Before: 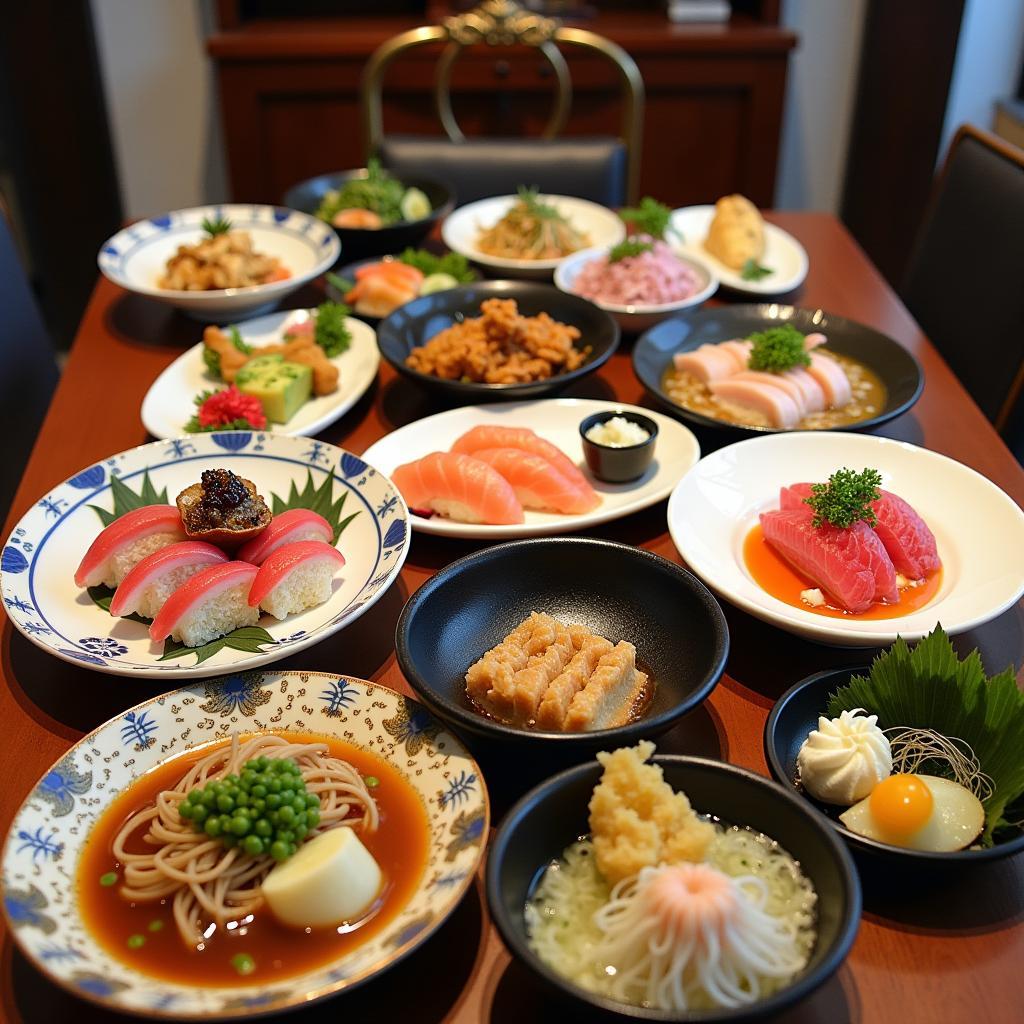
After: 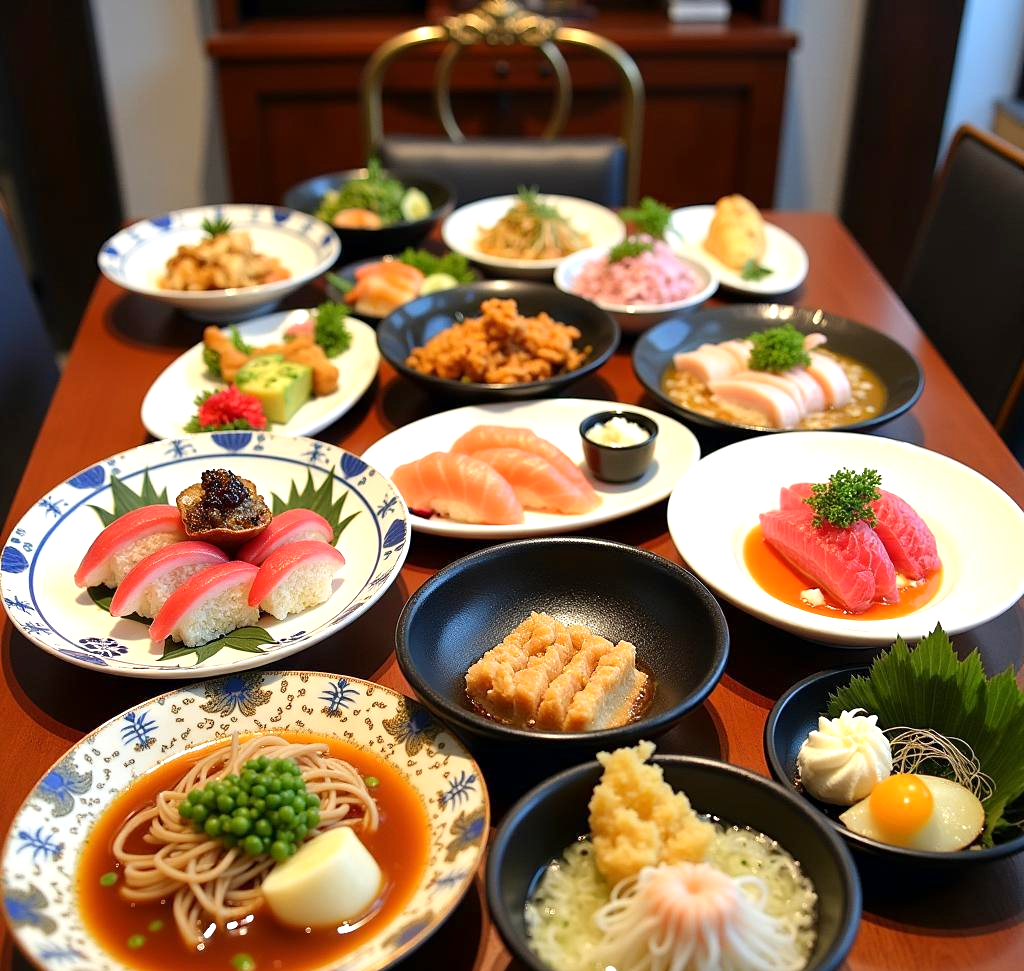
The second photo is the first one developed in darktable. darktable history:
crop and rotate: top 0%, bottom 5.097%
exposure: black level correction 0.001, exposure 0.5 EV, compensate exposure bias true, compensate highlight preservation false
